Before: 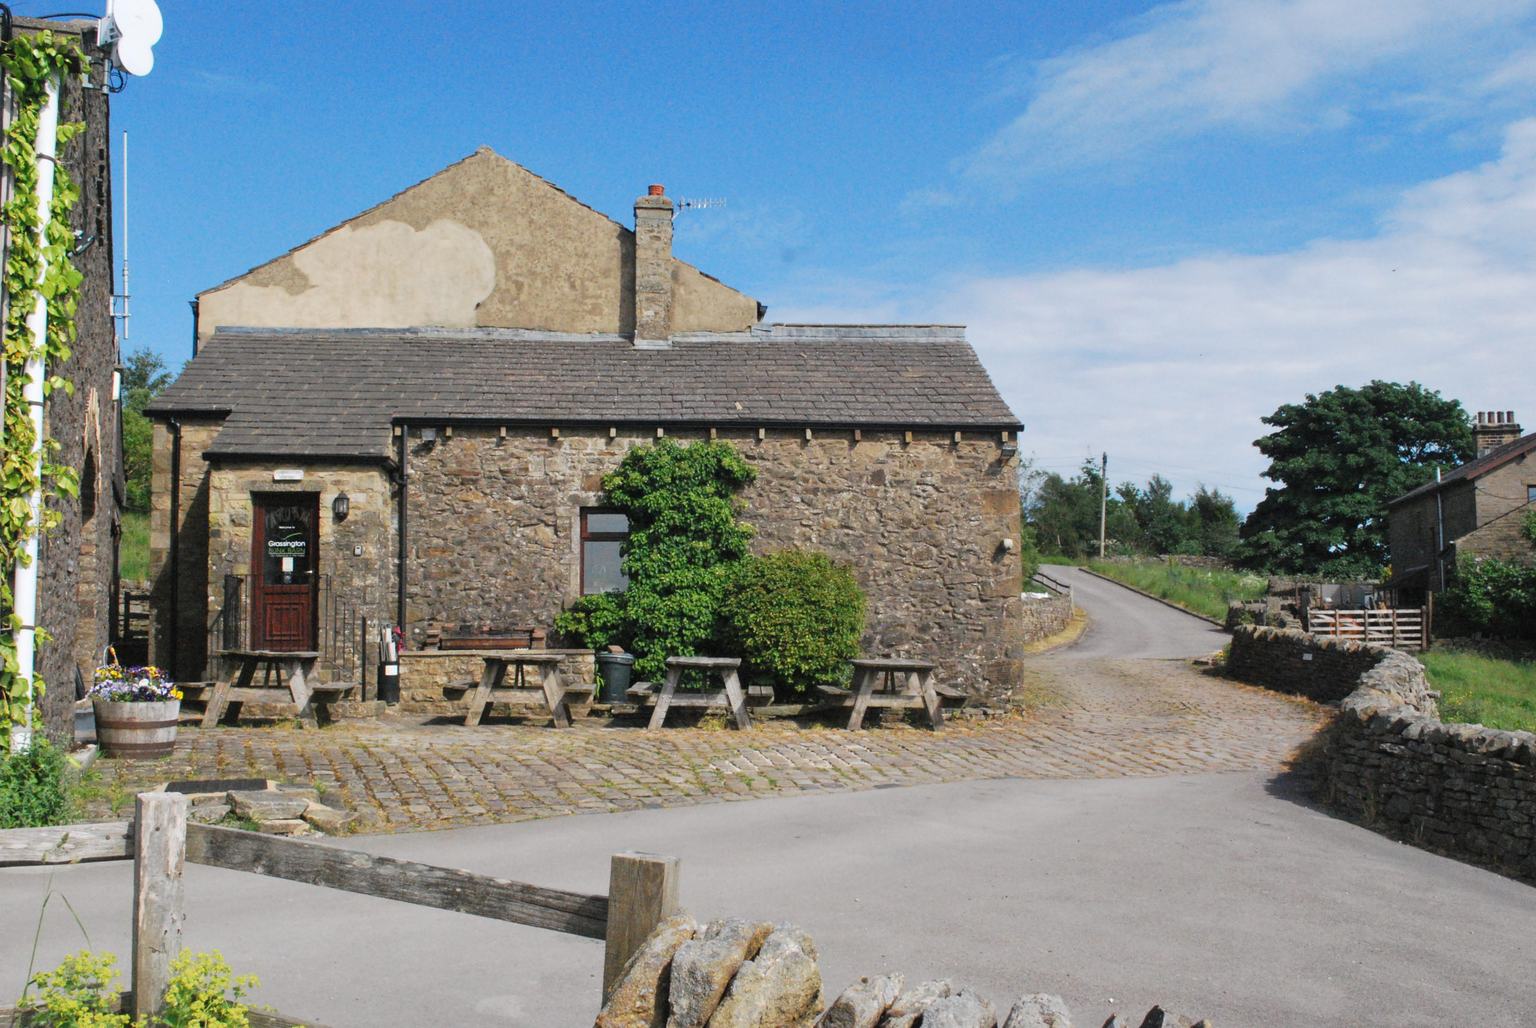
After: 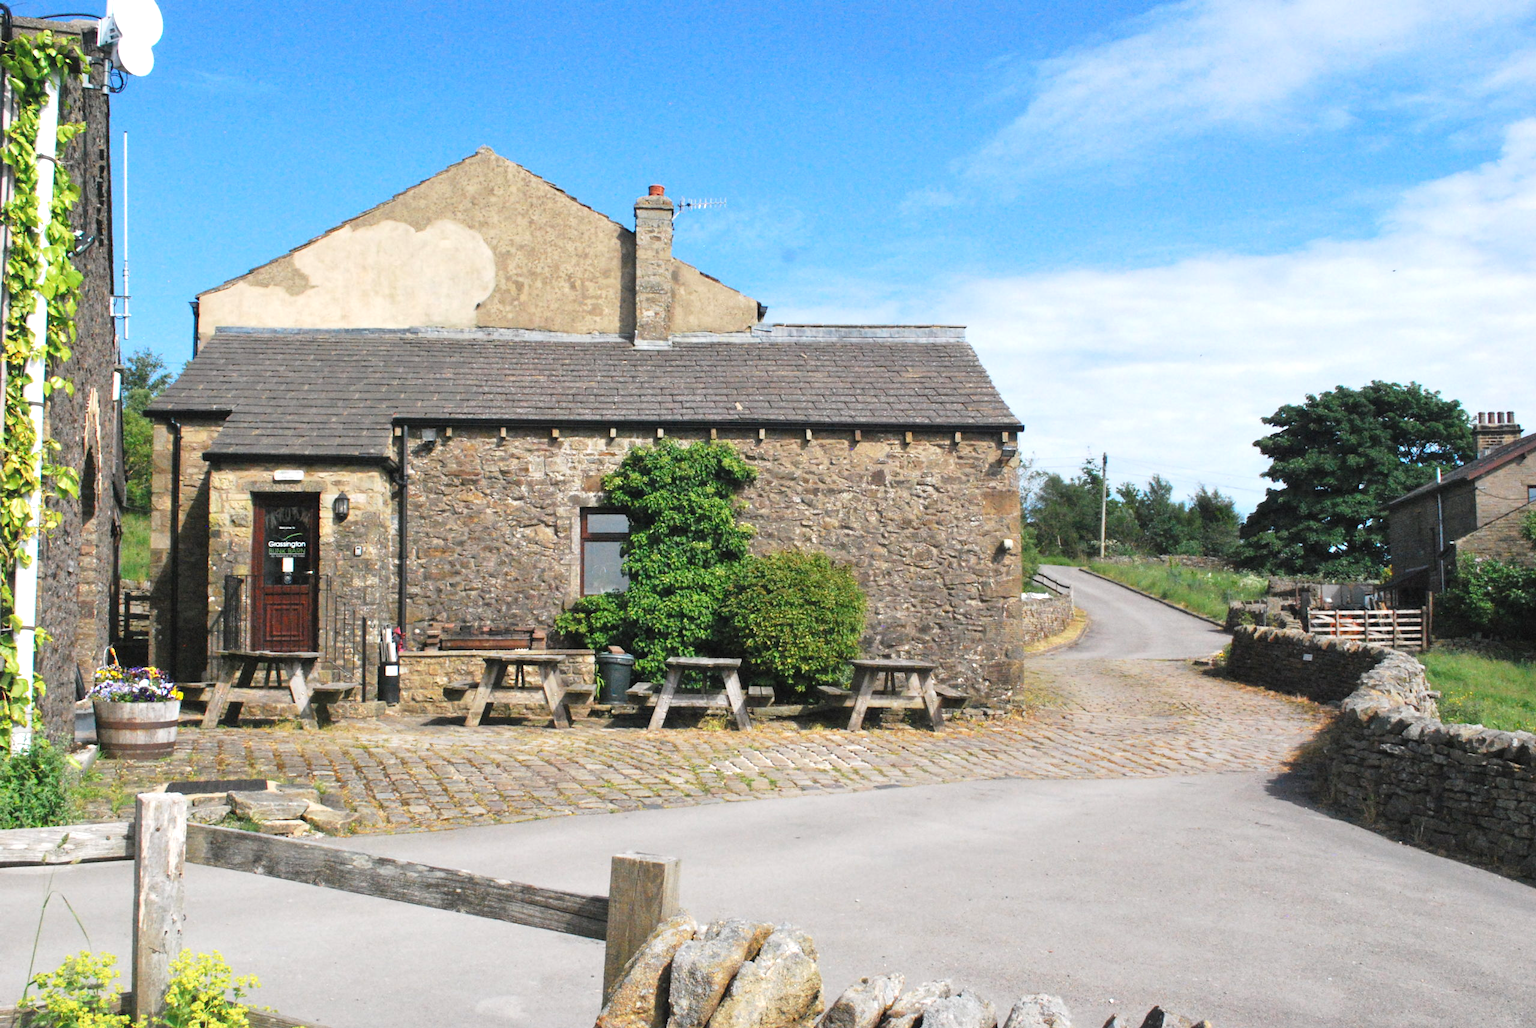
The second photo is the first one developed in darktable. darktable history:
exposure: black level correction 0, exposure 0.589 EV, compensate highlight preservation false
